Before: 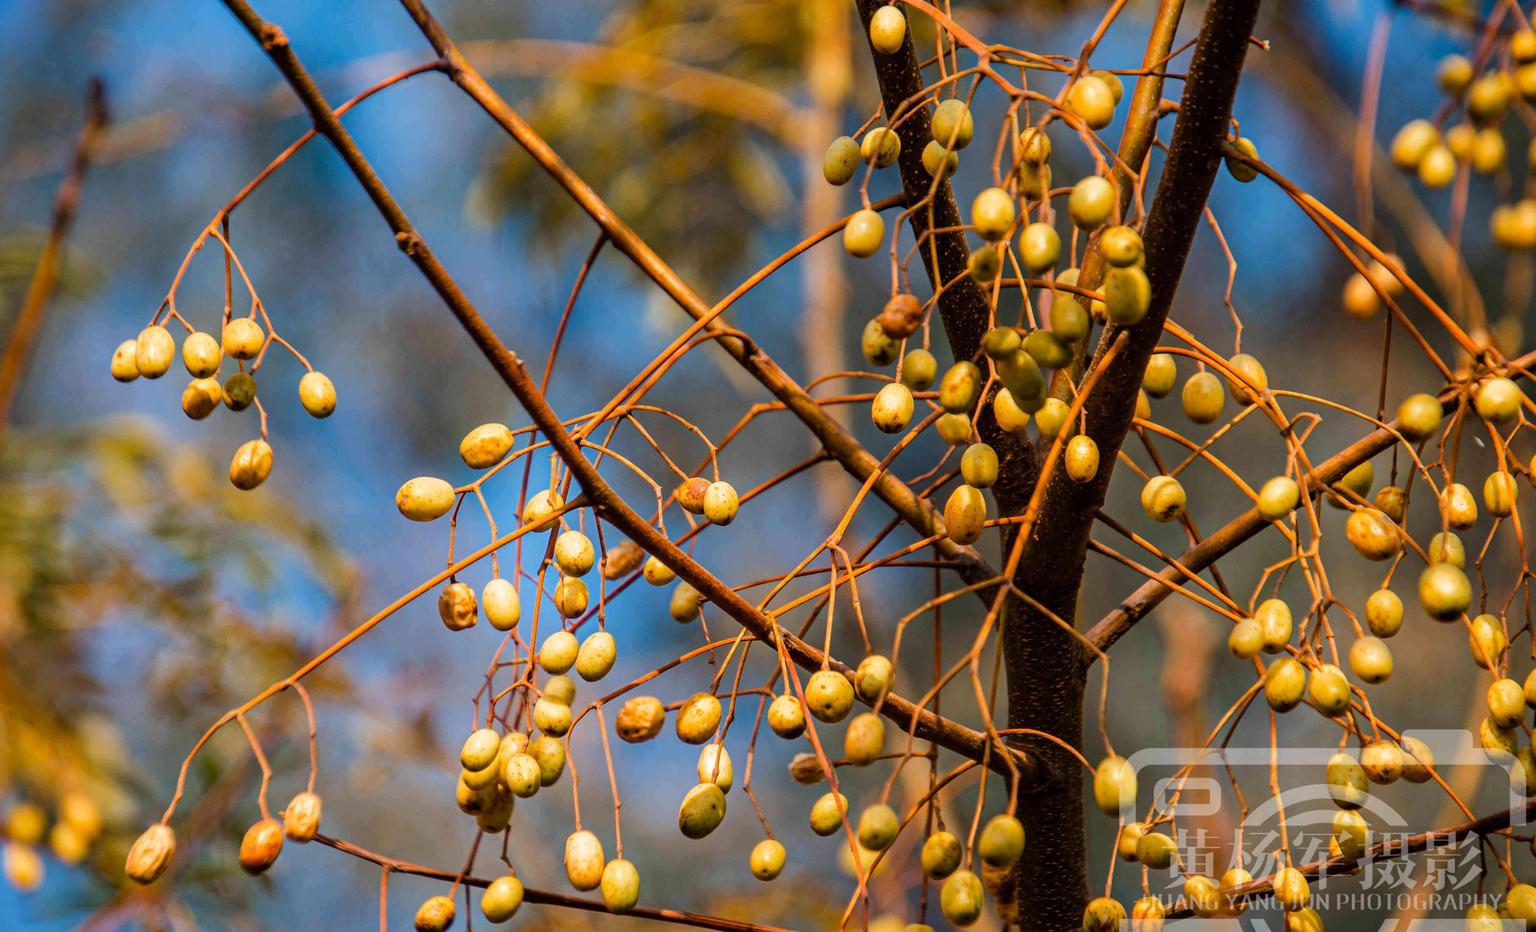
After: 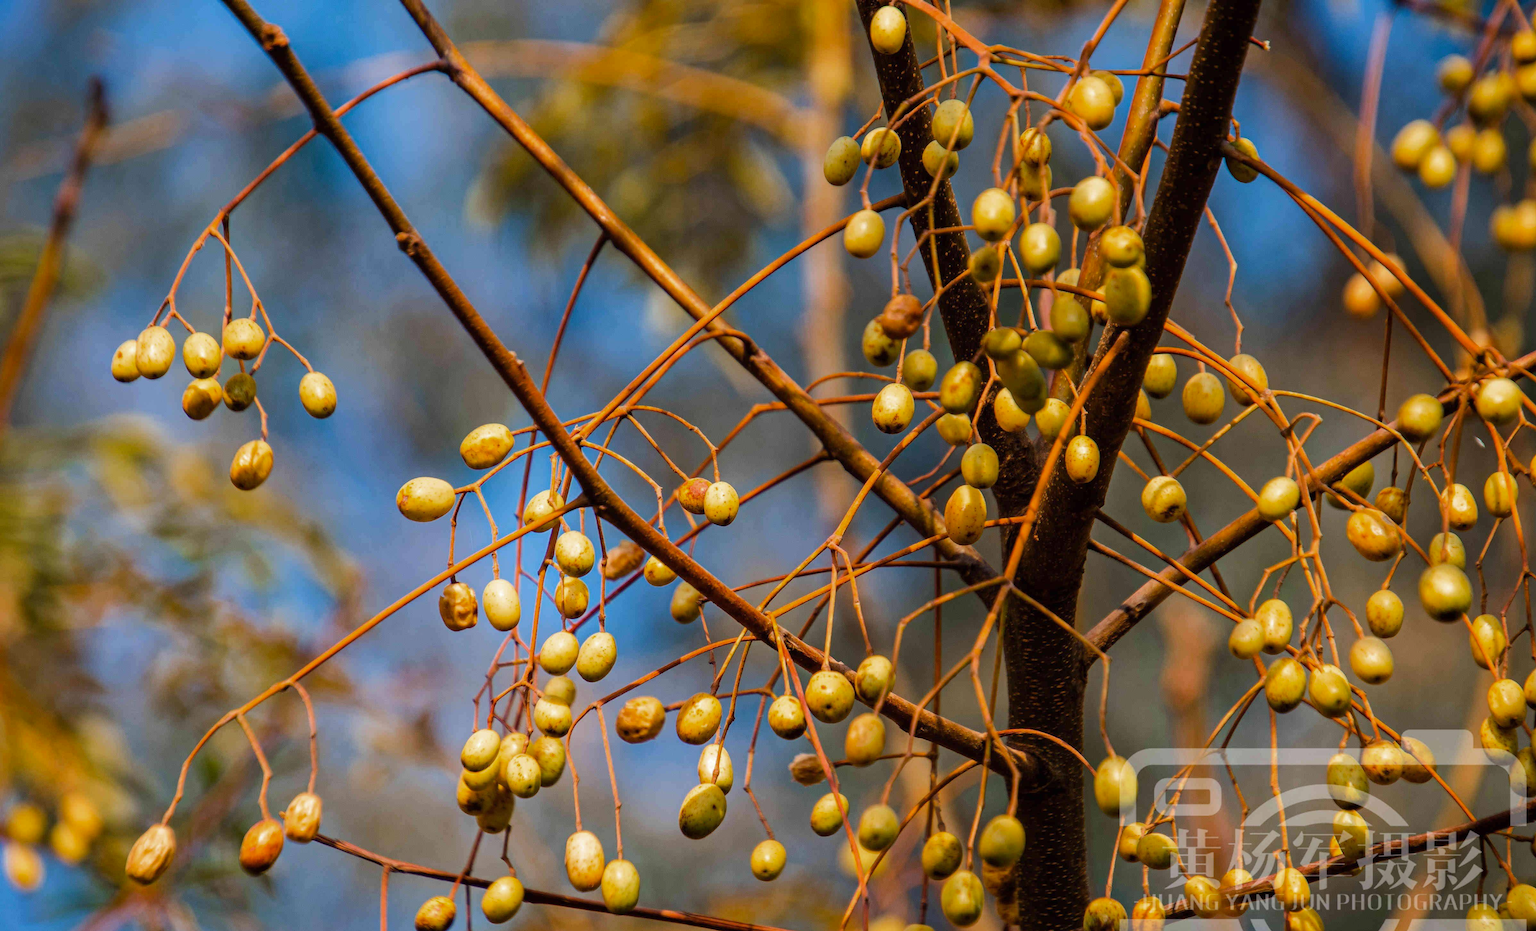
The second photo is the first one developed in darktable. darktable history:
color zones: curves: ch0 [(0.018, 0.548) (0.197, 0.654) (0.425, 0.447) (0.605, 0.658) (0.732, 0.579)]; ch1 [(0.105, 0.531) (0.224, 0.531) (0.386, 0.39) (0.618, 0.456) (0.732, 0.456) (0.956, 0.421)]; ch2 [(0.039, 0.583) (0.215, 0.465) (0.399, 0.544) (0.465, 0.548) (0.614, 0.447) (0.724, 0.43) (0.882, 0.623) (0.956, 0.632)], mix -124.32%
